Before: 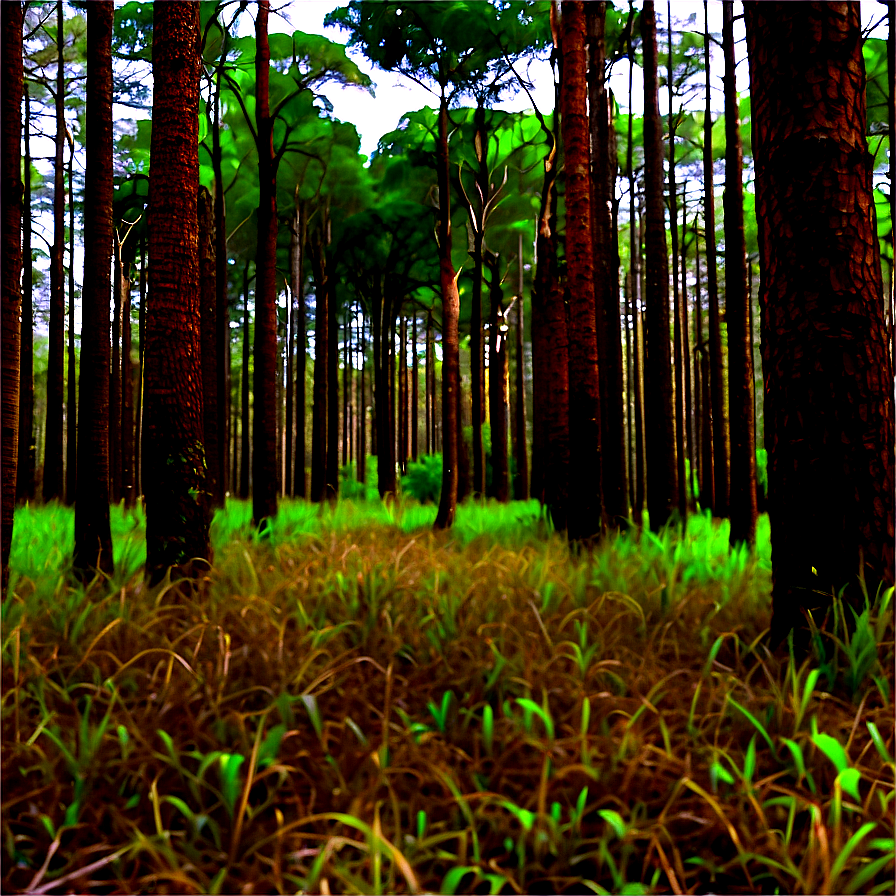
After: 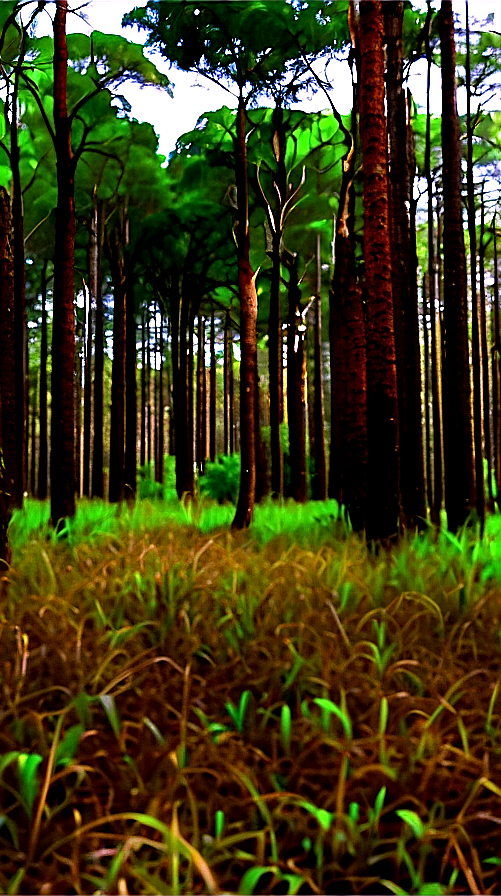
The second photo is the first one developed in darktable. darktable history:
crop and rotate: left 22.546%, right 21.43%
sharpen: on, module defaults
